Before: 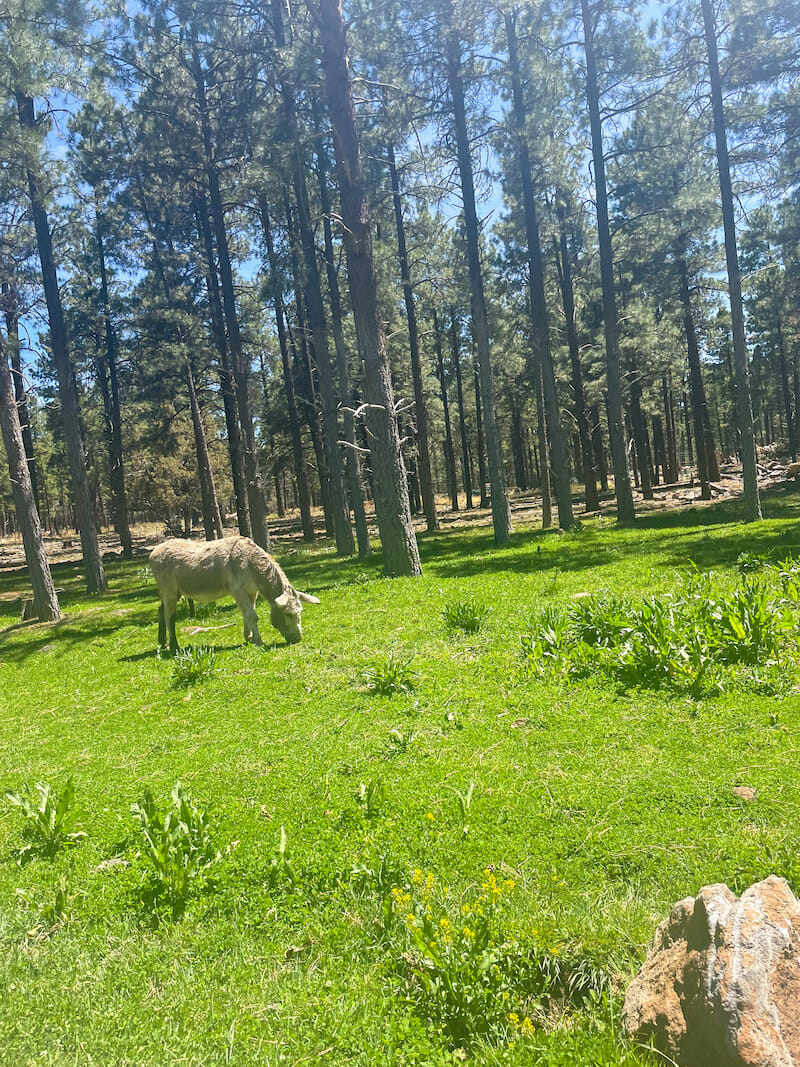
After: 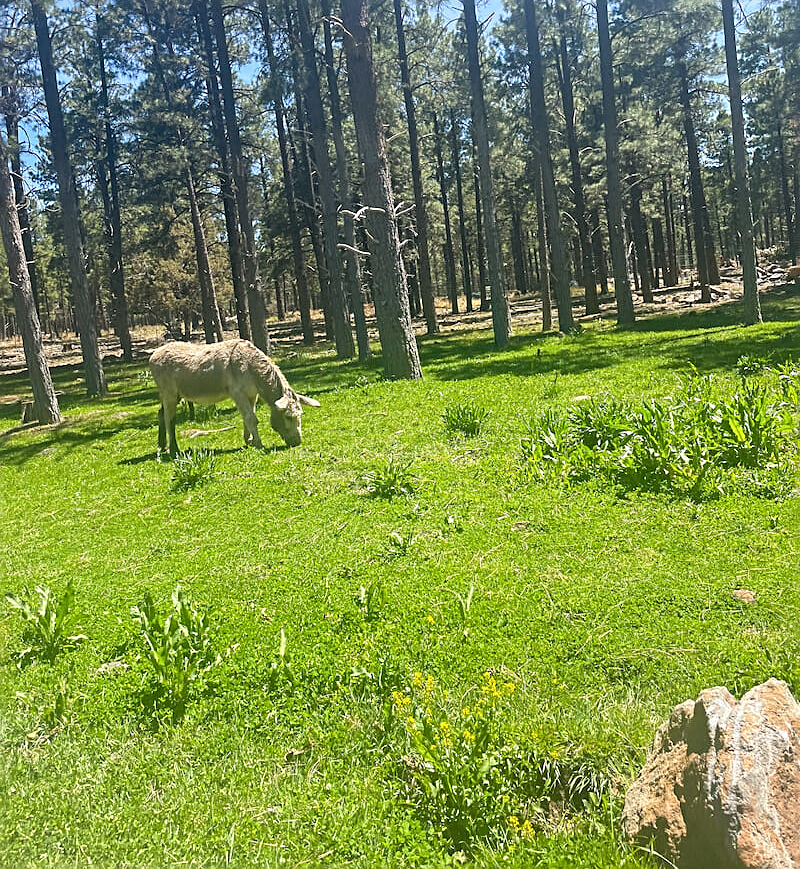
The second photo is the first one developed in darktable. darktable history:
sharpen: on, module defaults
crop and rotate: top 18.507%
